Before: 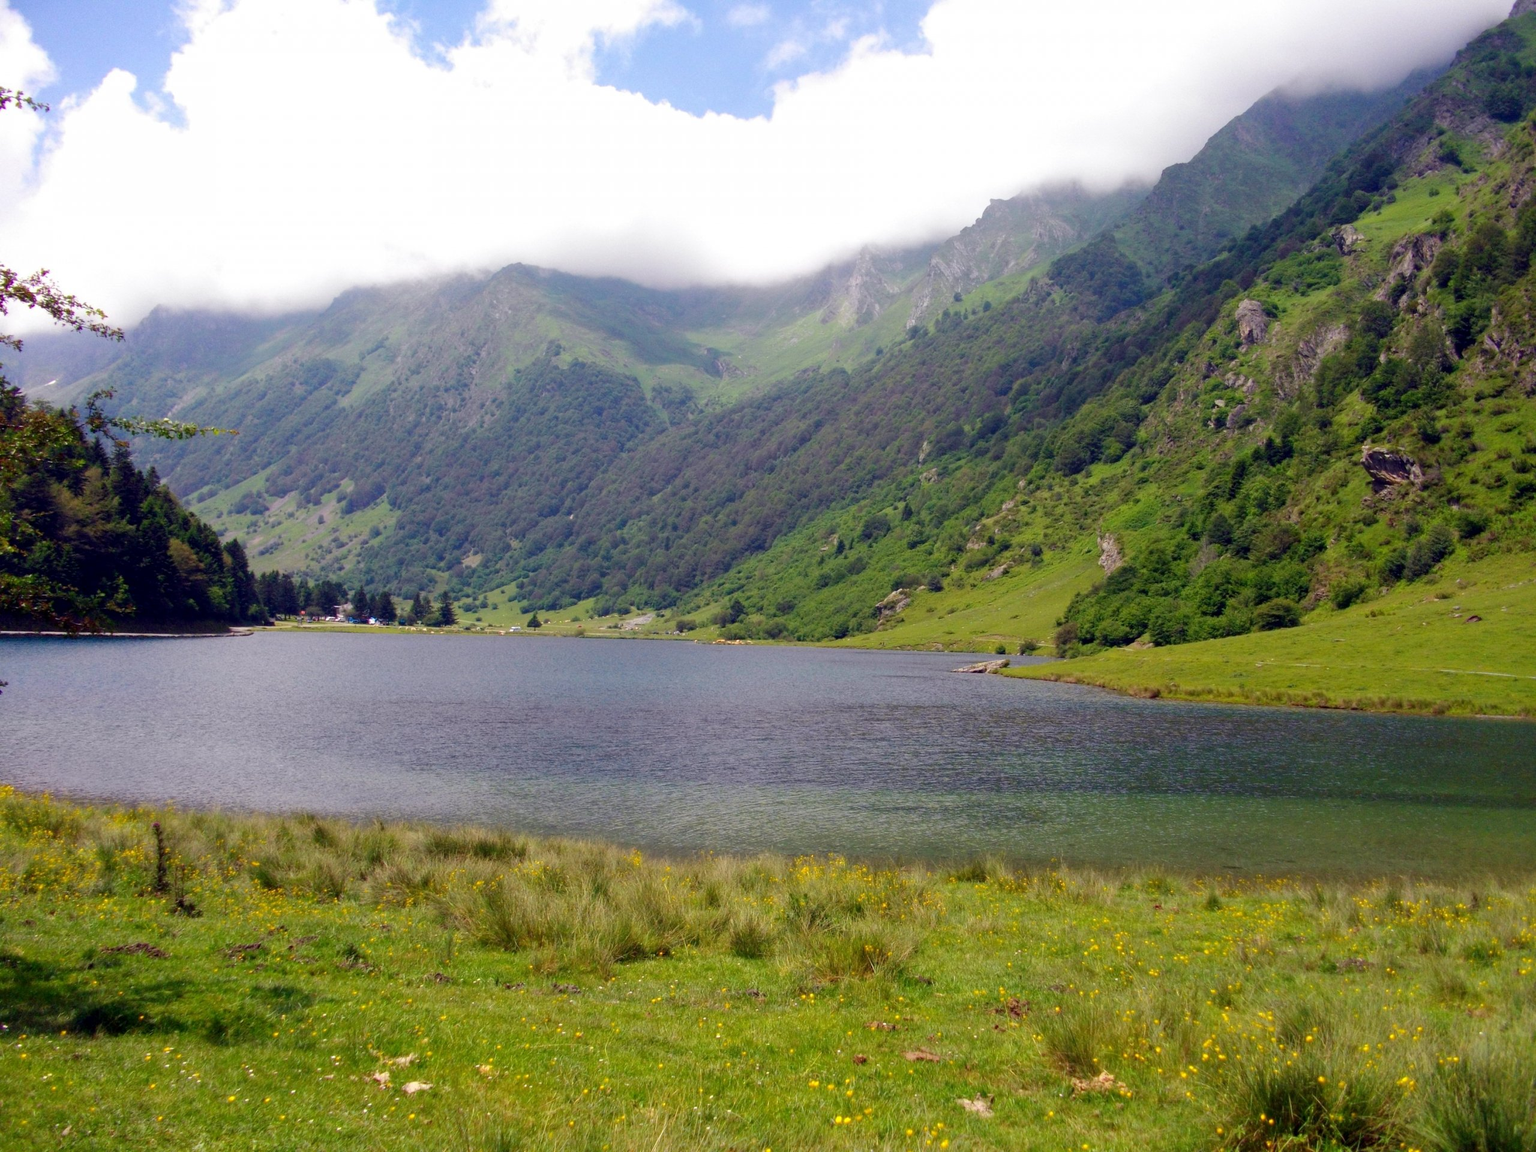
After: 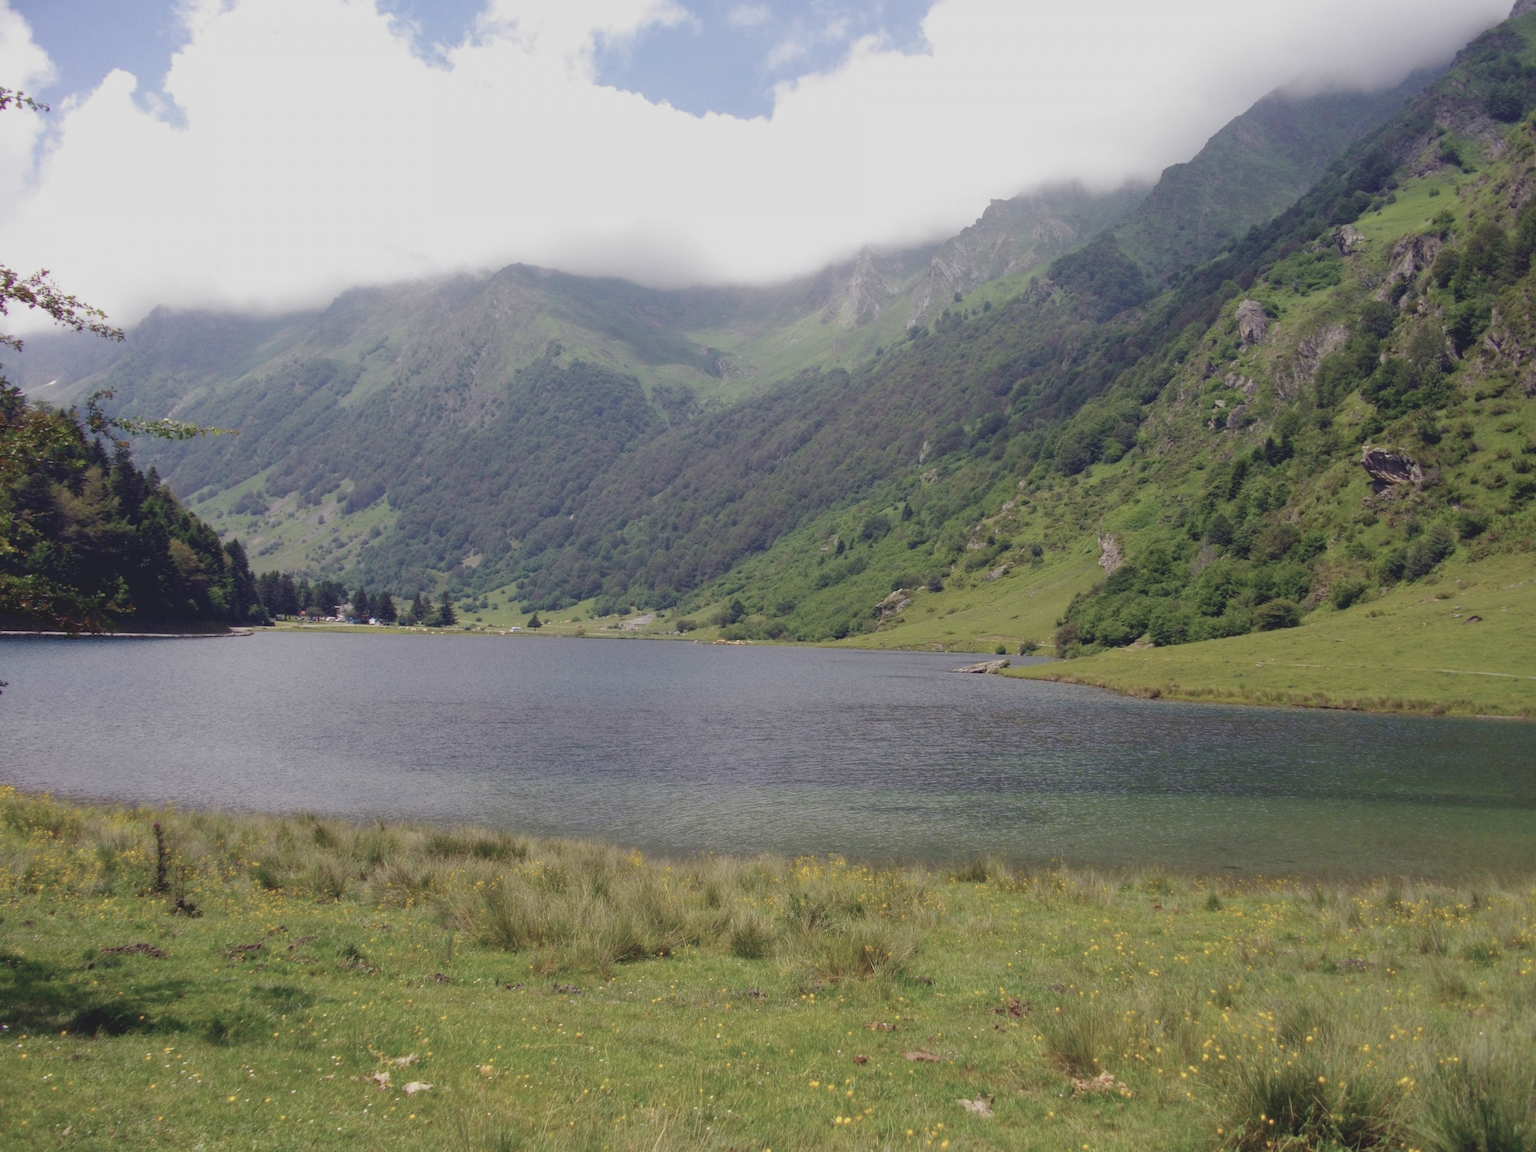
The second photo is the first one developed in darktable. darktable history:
contrast brightness saturation: contrast -0.244, saturation -0.432
